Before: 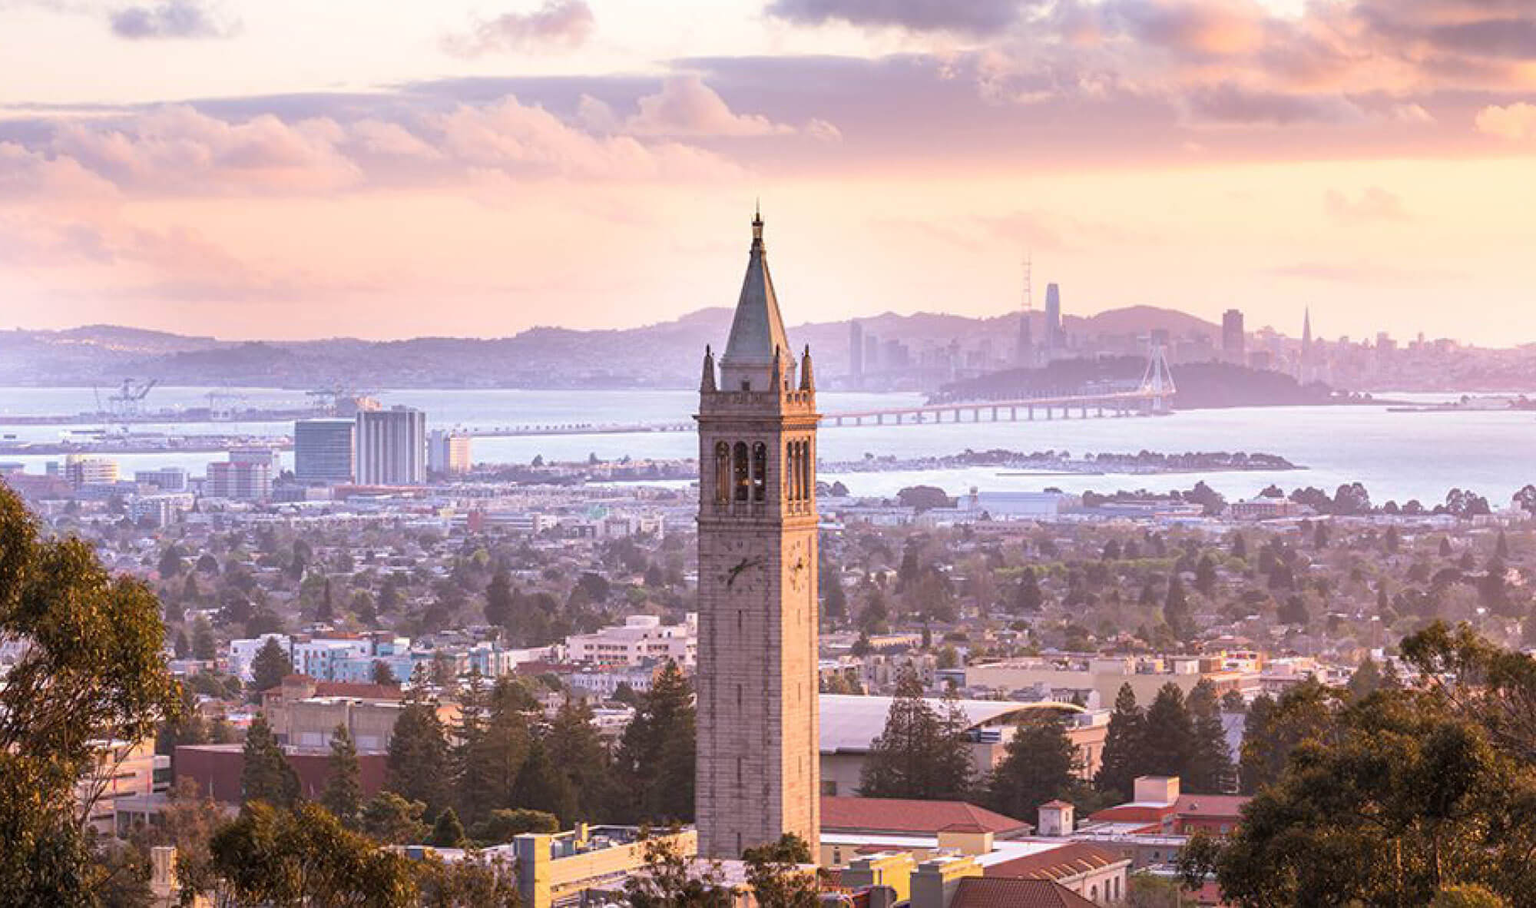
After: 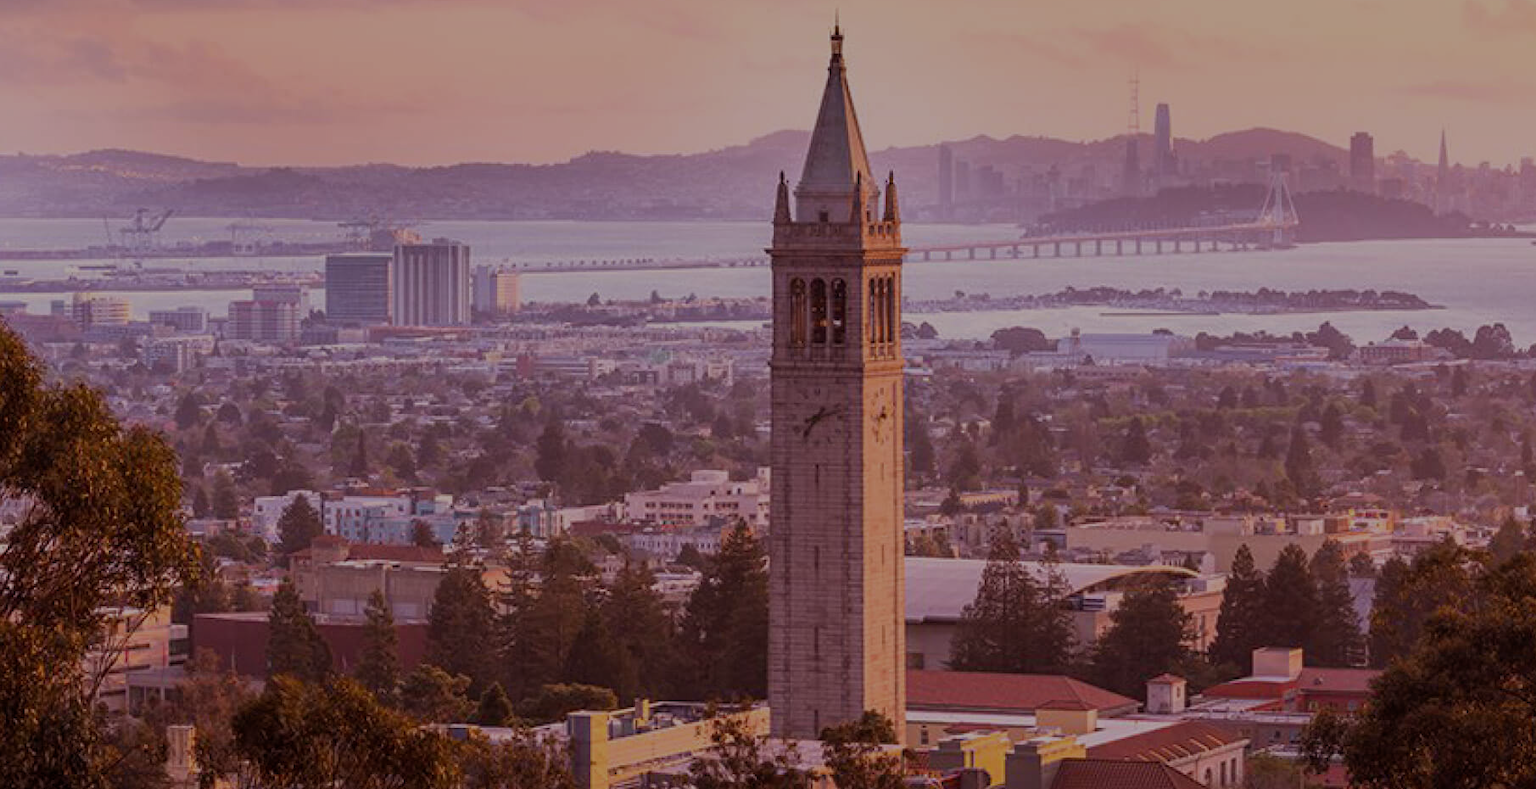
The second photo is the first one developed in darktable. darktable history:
rgb levels: mode RGB, independent channels, levels [[0, 0.474, 1], [0, 0.5, 1], [0, 0.5, 1]]
exposure: exposure -1.468 EV, compensate highlight preservation false
crop: top 20.916%, right 9.437%, bottom 0.316%
